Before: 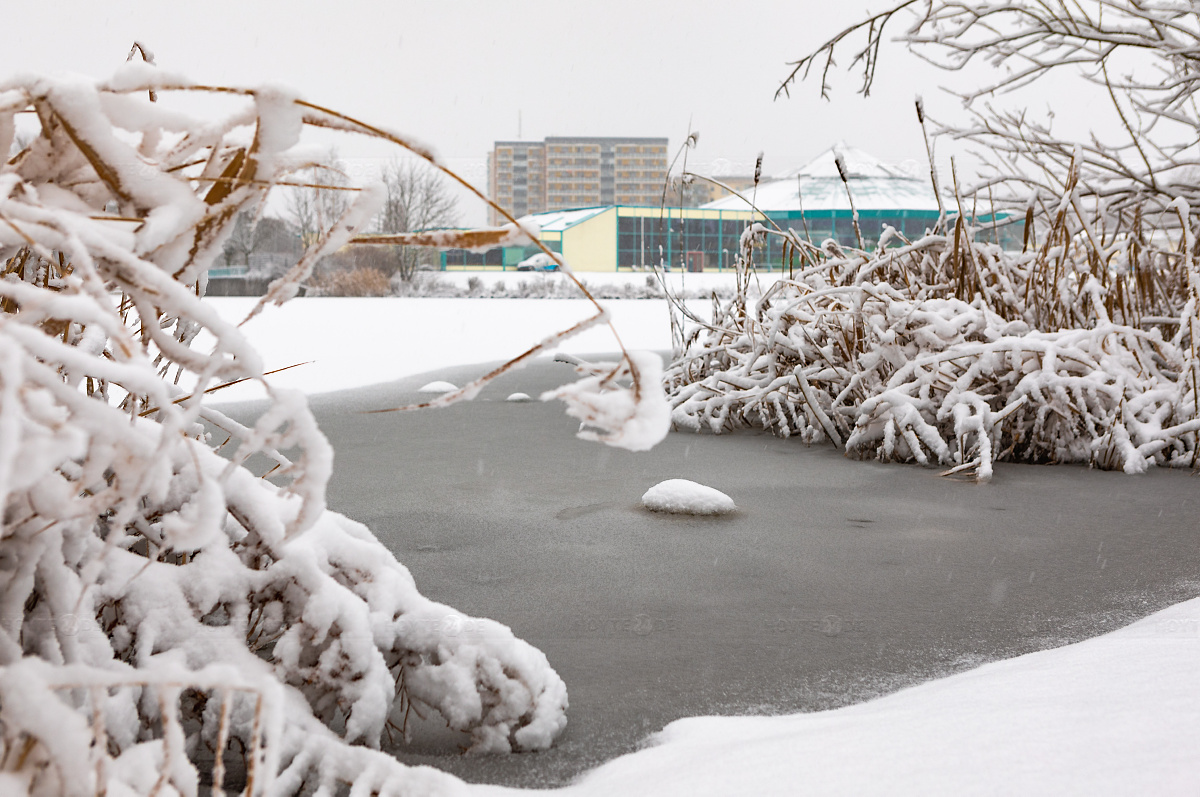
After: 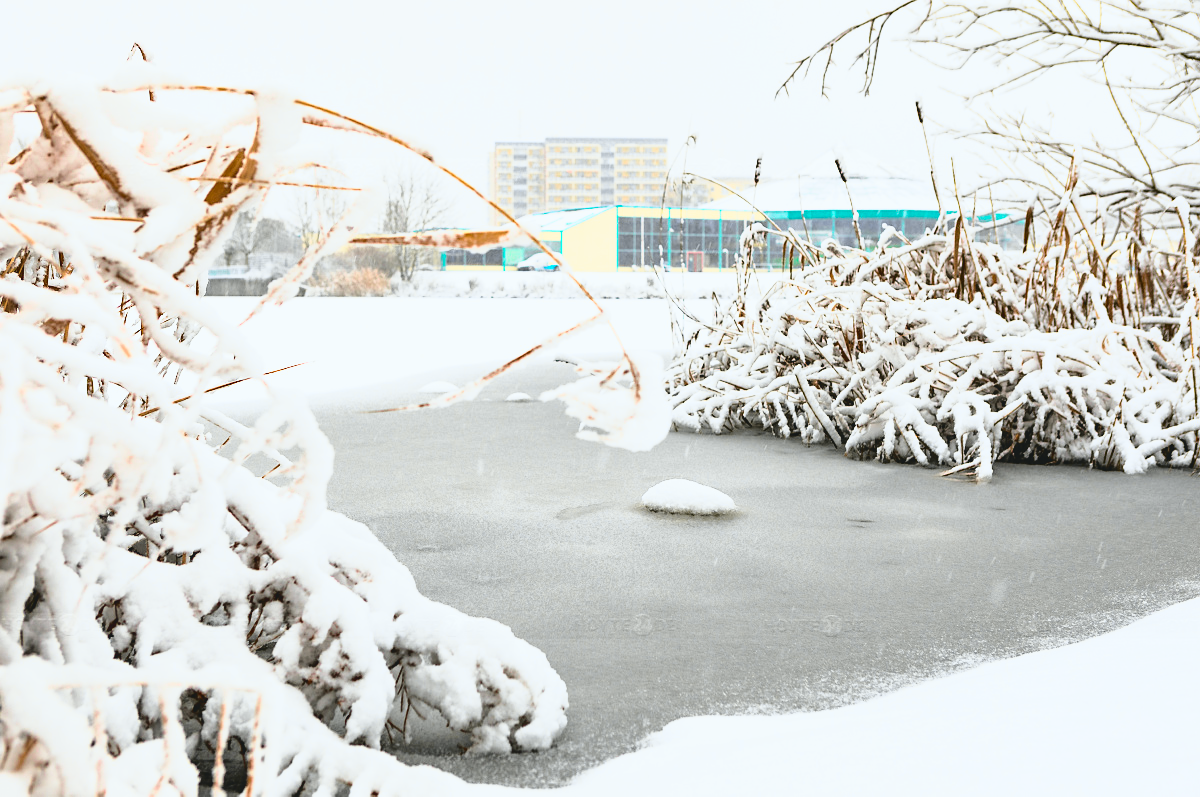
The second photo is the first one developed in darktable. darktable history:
tone curve: curves: ch0 [(0, 0.074) (0.129, 0.136) (0.285, 0.301) (0.689, 0.764) (0.854, 0.926) (0.987, 0.977)]; ch1 [(0, 0) (0.337, 0.249) (0.434, 0.437) (0.485, 0.491) (0.515, 0.495) (0.566, 0.57) (0.625, 0.625) (0.764, 0.806) (1, 1)]; ch2 [(0, 0) (0.314, 0.301) (0.401, 0.411) (0.505, 0.499) (0.54, 0.54) (0.608, 0.613) (0.706, 0.735) (1, 1)], color space Lab, independent channels, preserve colors none
base curve: curves: ch0 [(0, 0) (0.028, 0.03) (0.121, 0.232) (0.46, 0.748) (0.859, 0.968) (1, 1)]
